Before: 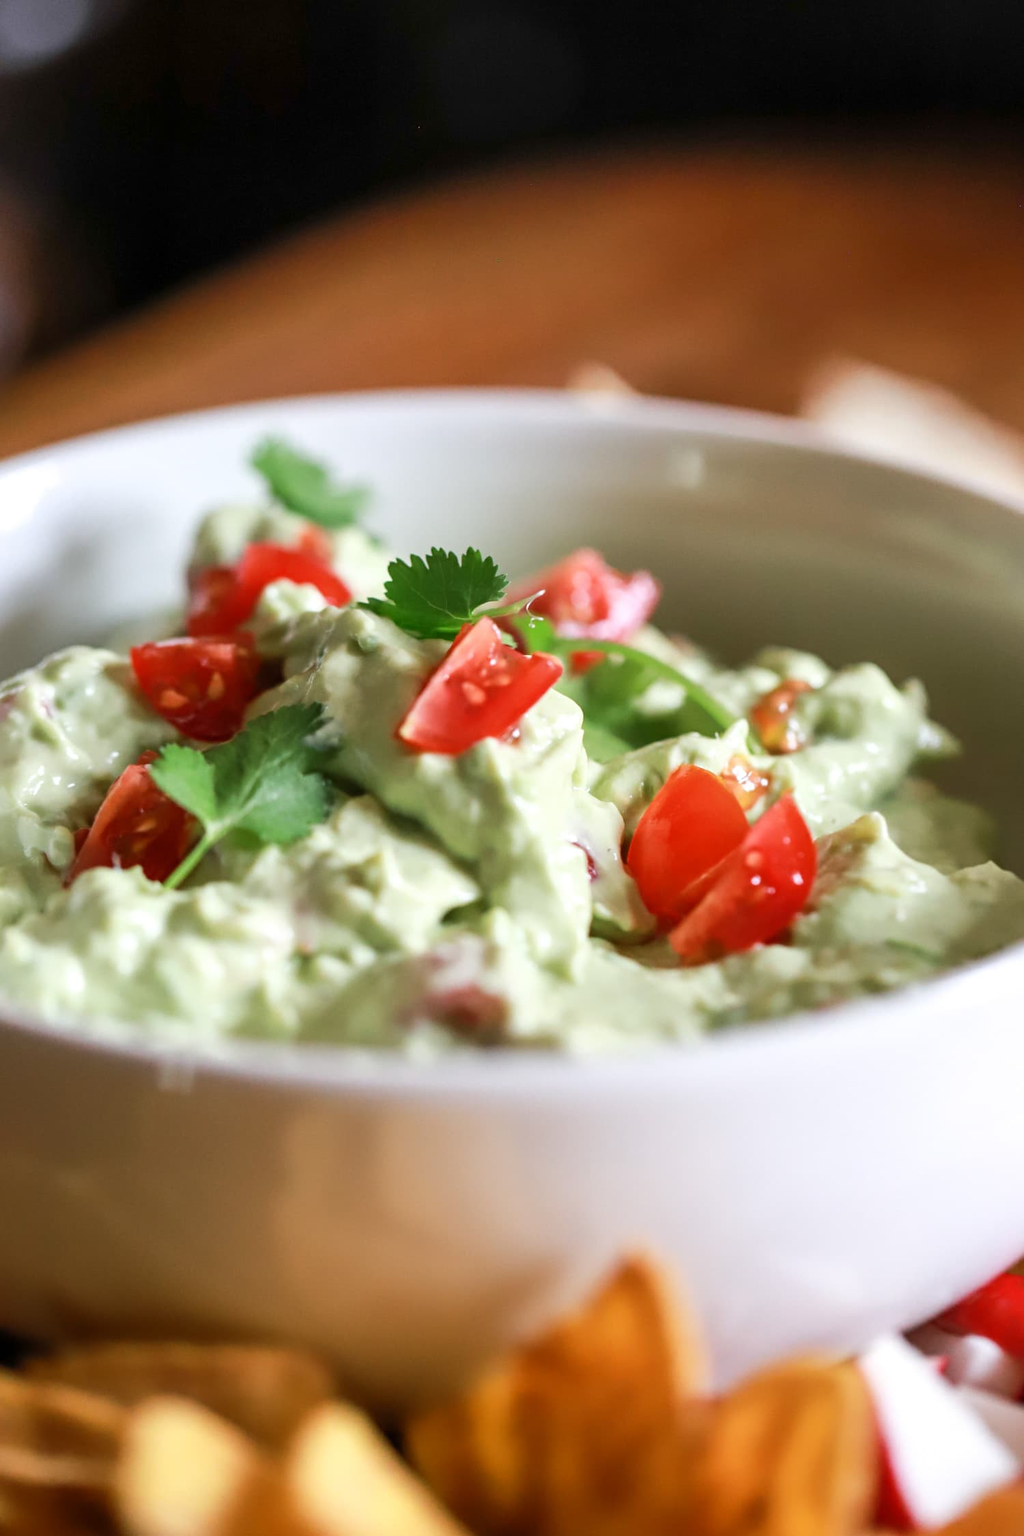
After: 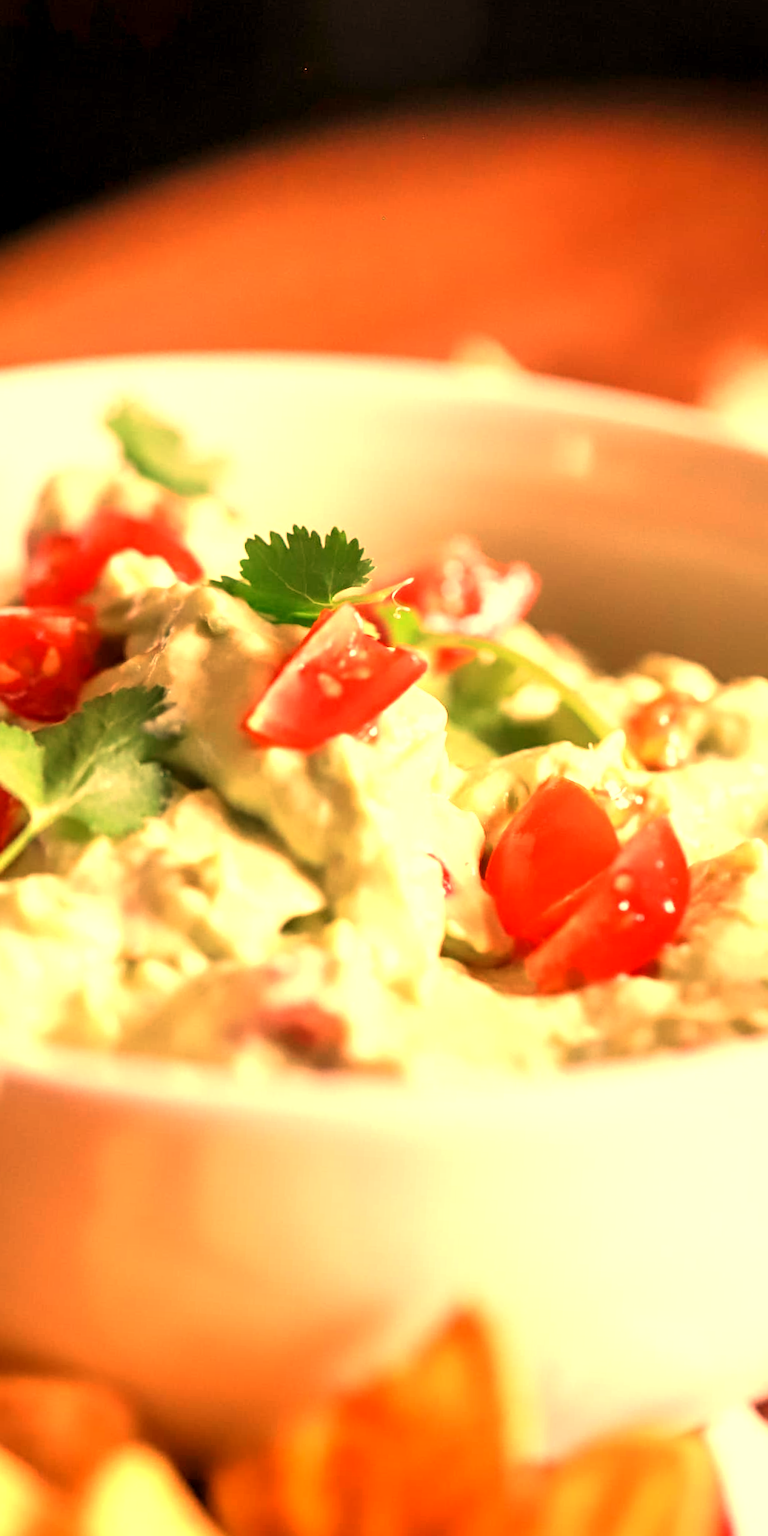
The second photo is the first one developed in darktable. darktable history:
white balance: red 1.467, blue 0.684
exposure: black level correction 0.001, exposure 0.675 EV, compensate highlight preservation false
crop and rotate: angle -3.27°, left 14.277%, top 0.028%, right 10.766%, bottom 0.028%
